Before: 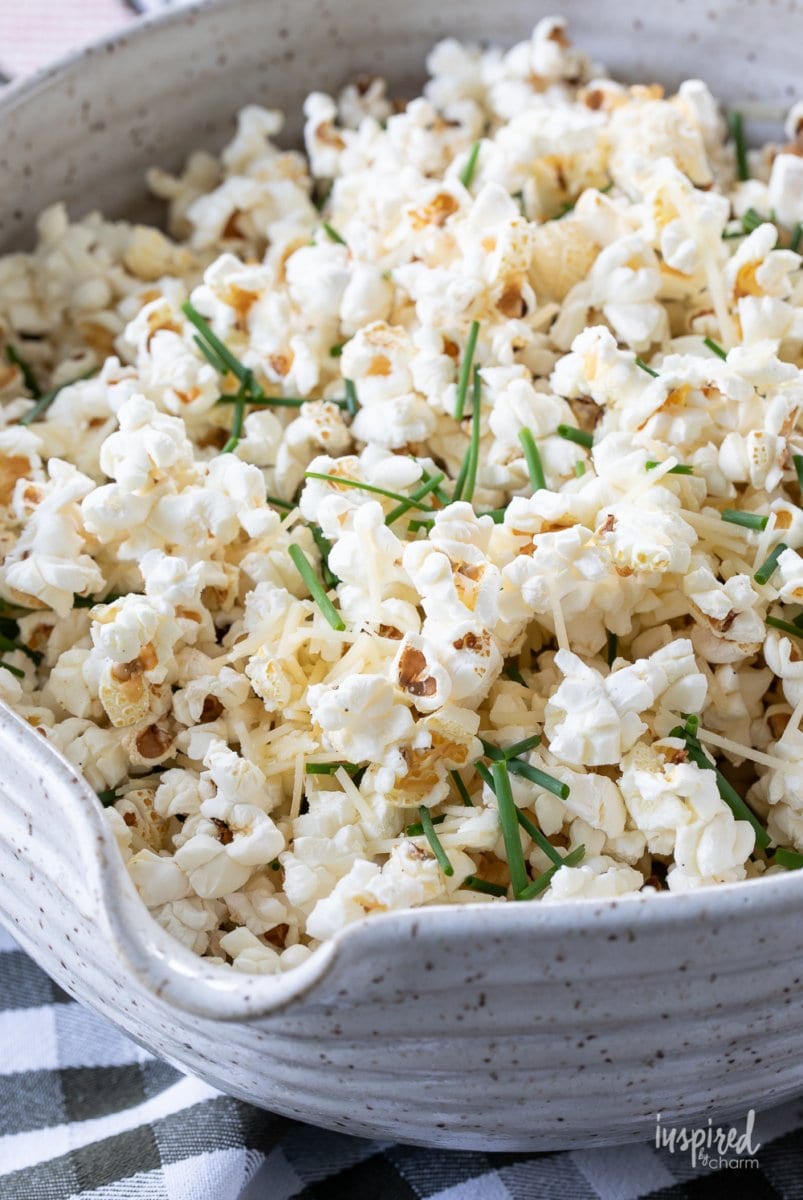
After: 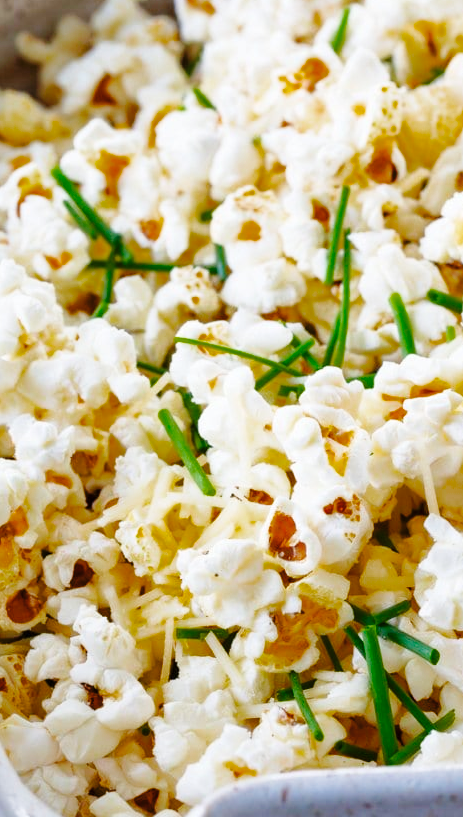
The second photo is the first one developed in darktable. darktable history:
base curve: curves: ch0 [(0, 0) (0.036, 0.025) (0.121, 0.166) (0.206, 0.329) (0.605, 0.79) (1, 1)], preserve colors none
shadows and highlights: on, module defaults
color balance rgb: perceptual saturation grading › global saturation 30.076%, global vibrance 16.009%, saturation formula JzAzBz (2021)
crop: left 16.252%, top 11.28%, right 26.047%, bottom 20.579%
